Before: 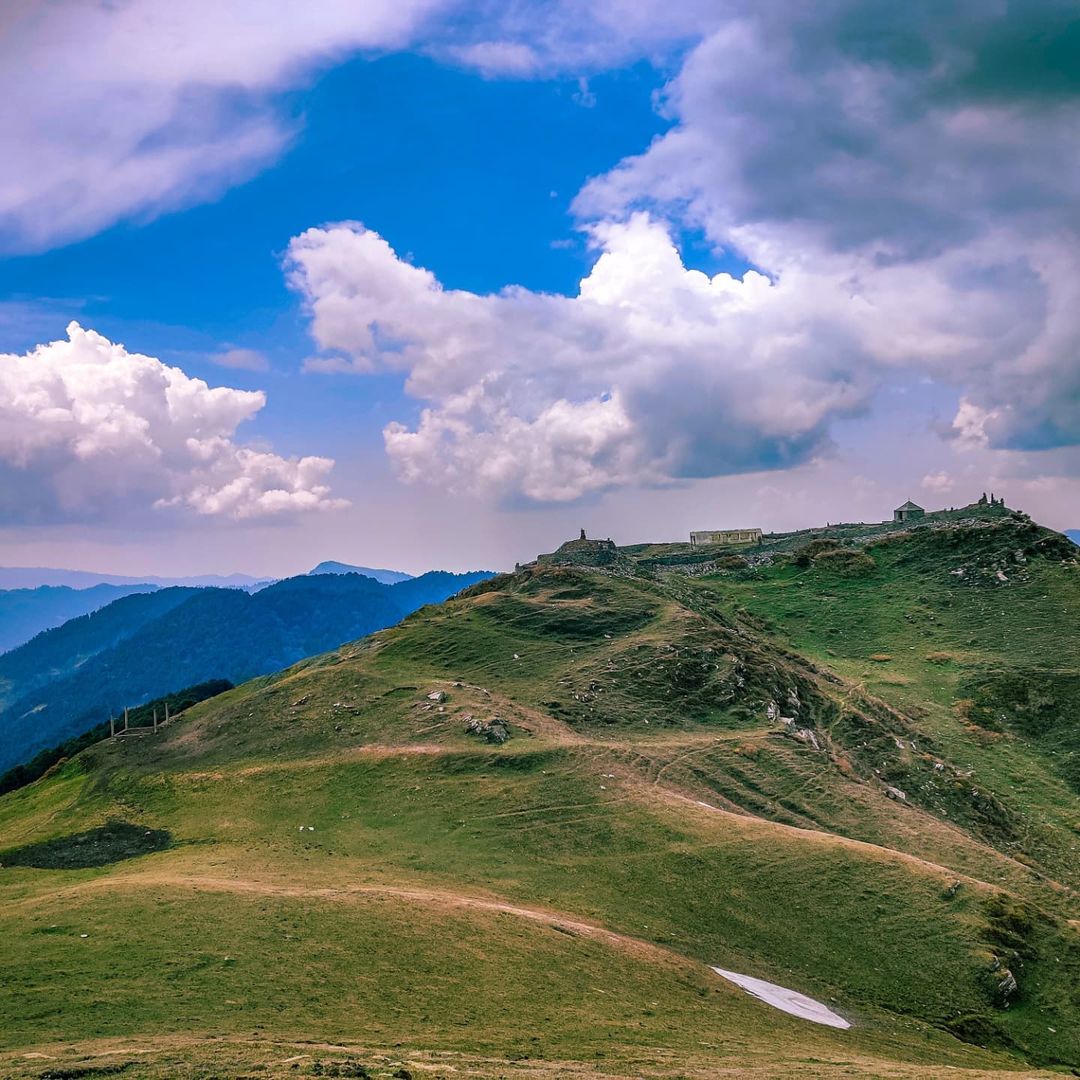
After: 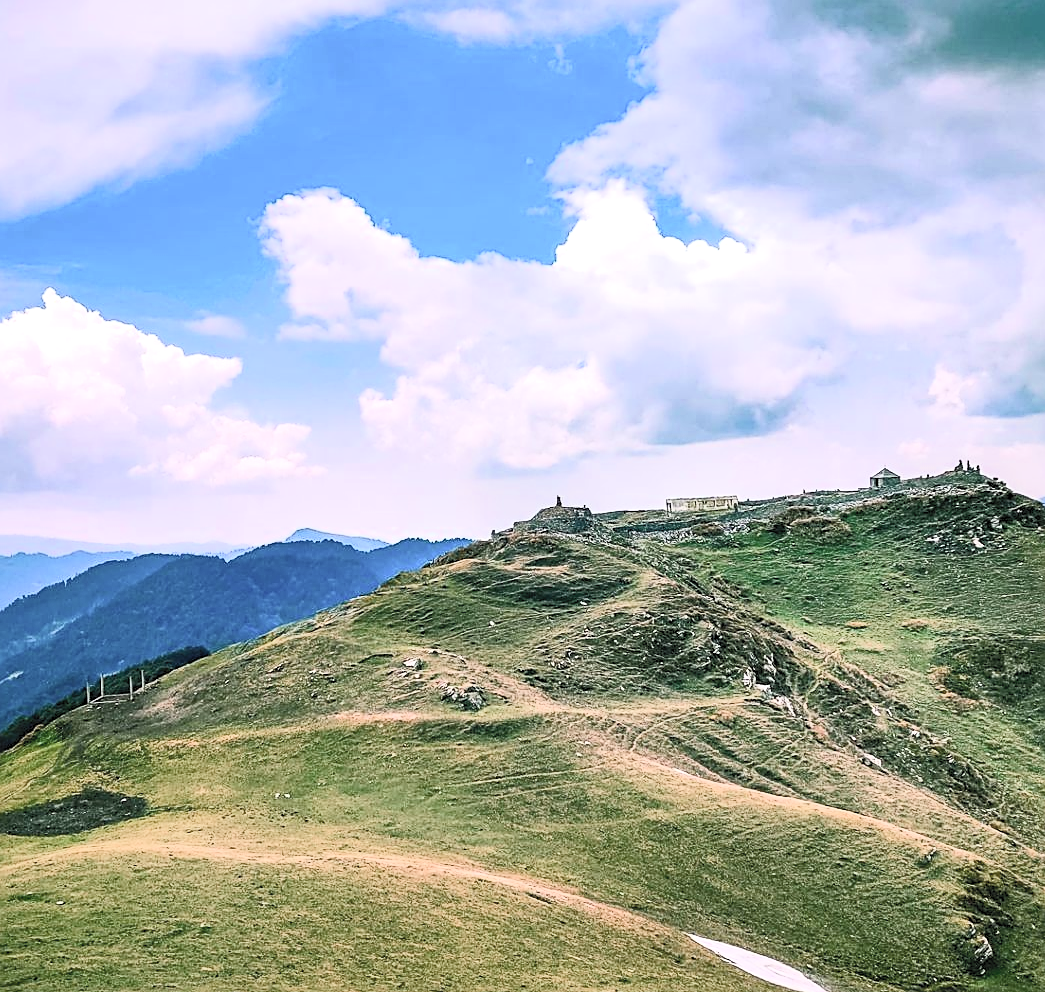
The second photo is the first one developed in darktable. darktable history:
tone equalizer: on, module defaults
crop: left 2.299%, top 3.082%, right 0.92%, bottom 4.988%
color zones: curves: ch0 [(0, 0.425) (0.143, 0.422) (0.286, 0.42) (0.429, 0.419) (0.571, 0.419) (0.714, 0.42) (0.857, 0.422) (1, 0.425)]
contrast brightness saturation: contrast 0.441, brightness 0.553, saturation -0.198
sharpen: on, module defaults
color balance rgb: perceptual saturation grading › global saturation 0.293%, perceptual saturation grading › highlights -30.877%, perceptual saturation grading › shadows 20.37%, perceptual brilliance grading › global brilliance 18.068%
